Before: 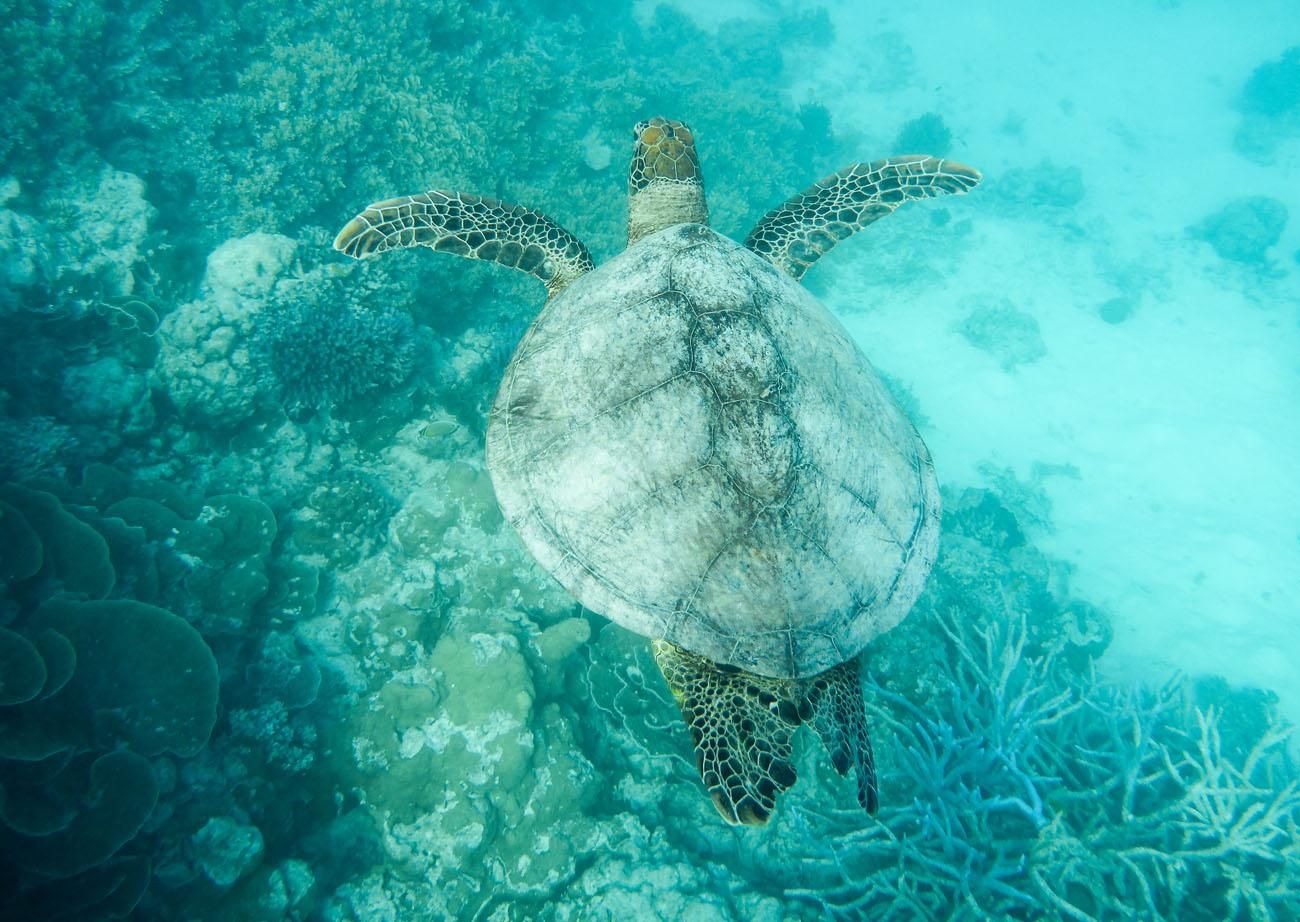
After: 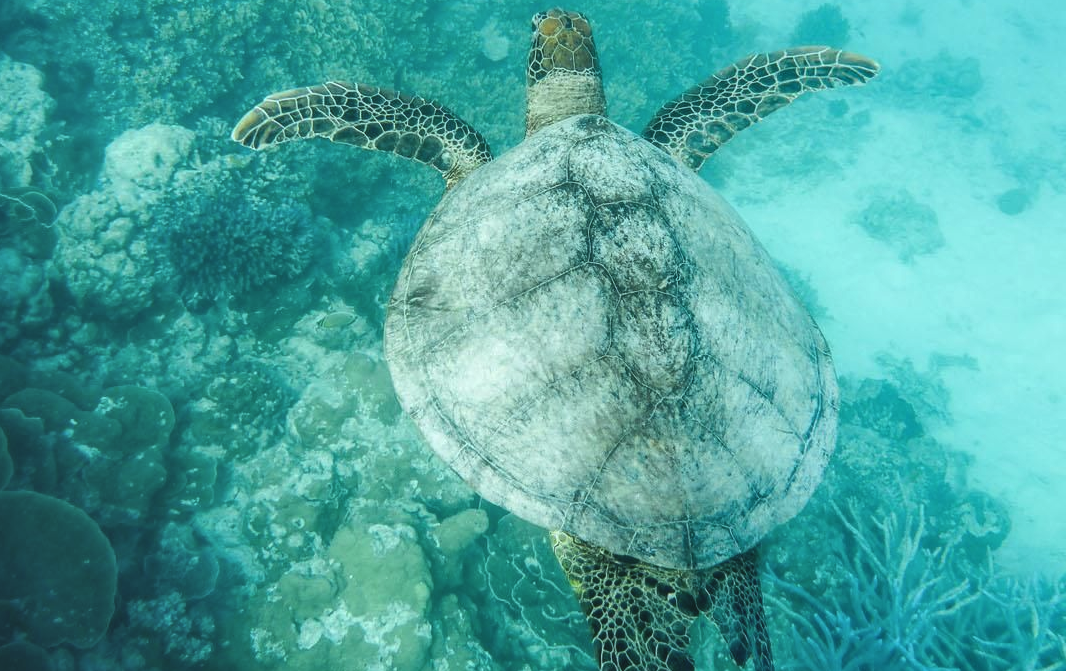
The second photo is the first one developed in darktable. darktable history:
exposure: black level correction -0.014, exposure -0.193 EV, compensate highlight preservation false
crop: left 7.856%, top 11.836%, right 10.12%, bottom 15.387%
local contrast: highlights 83%, shadows 81%
